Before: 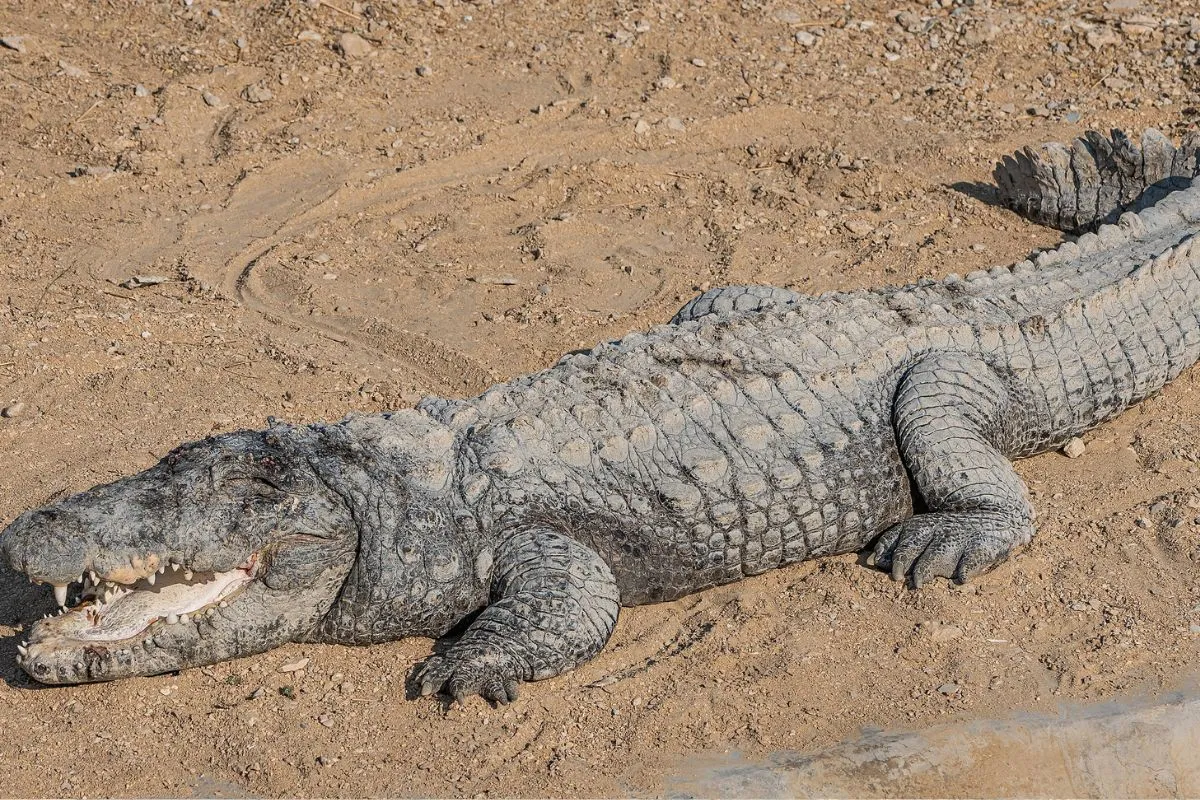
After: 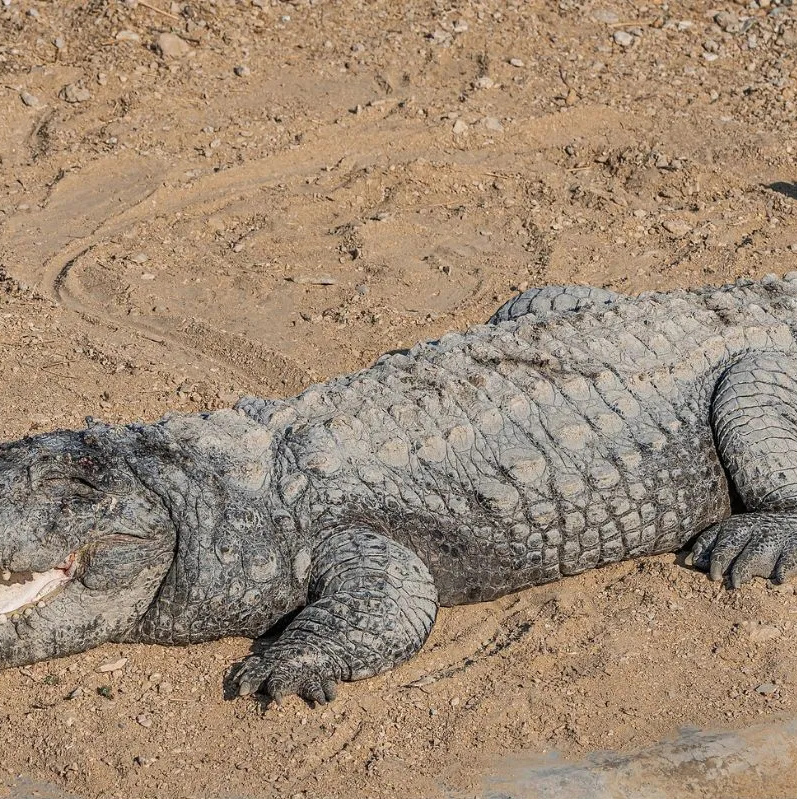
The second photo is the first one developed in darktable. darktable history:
crop and rotate: left 15.2%, right 18.324%
